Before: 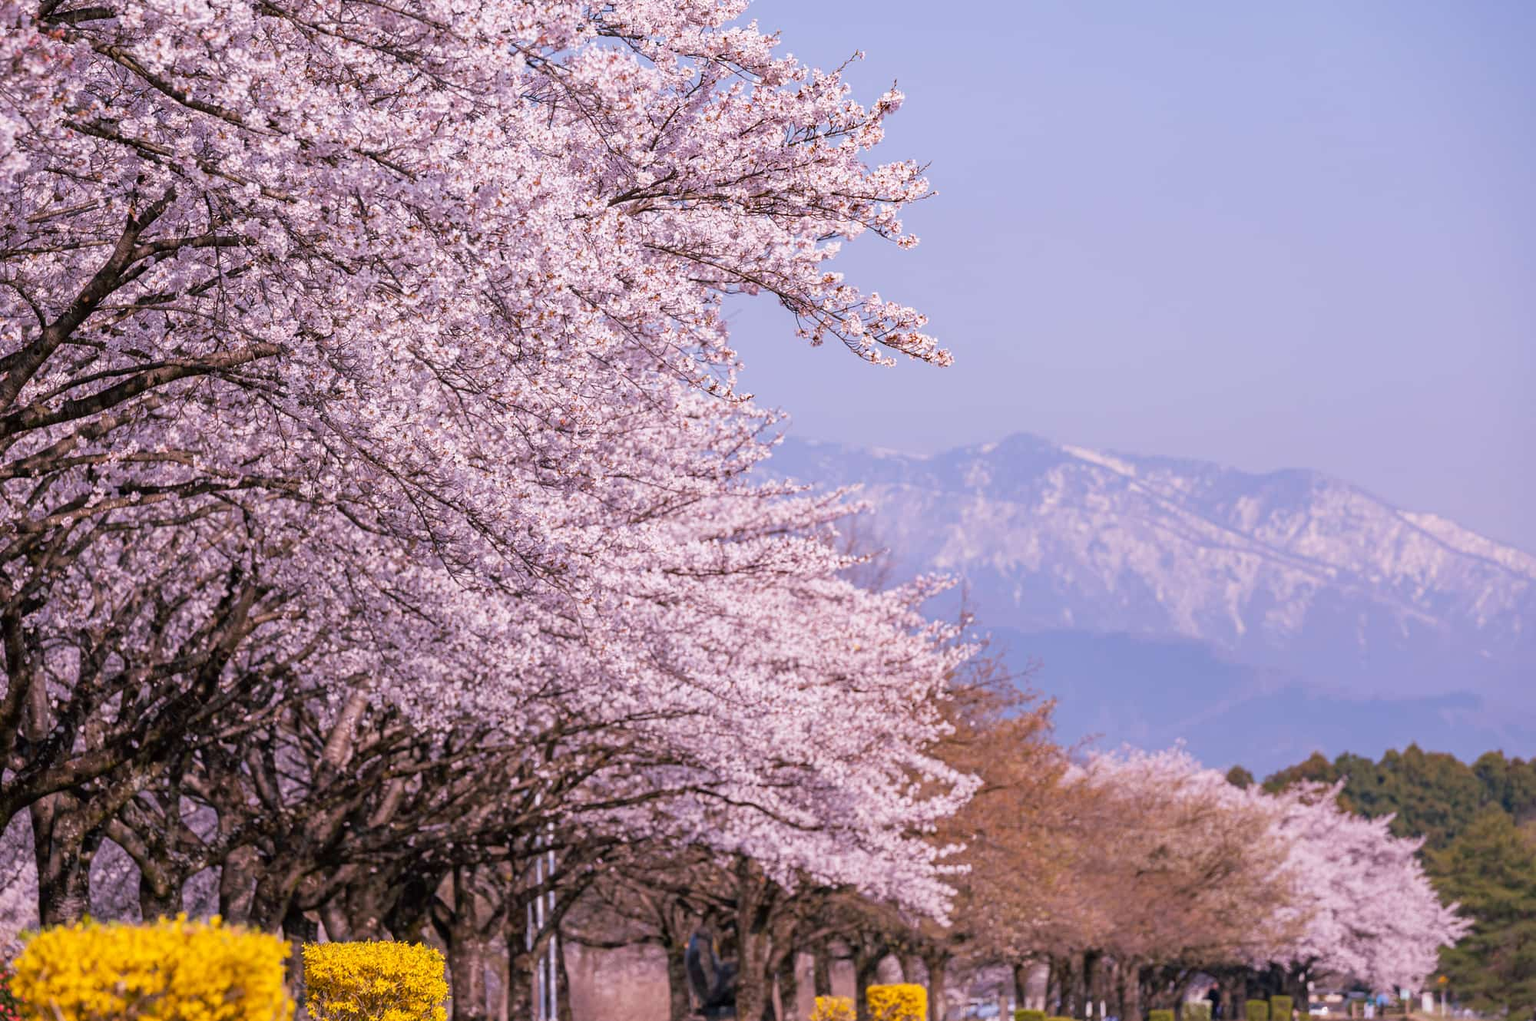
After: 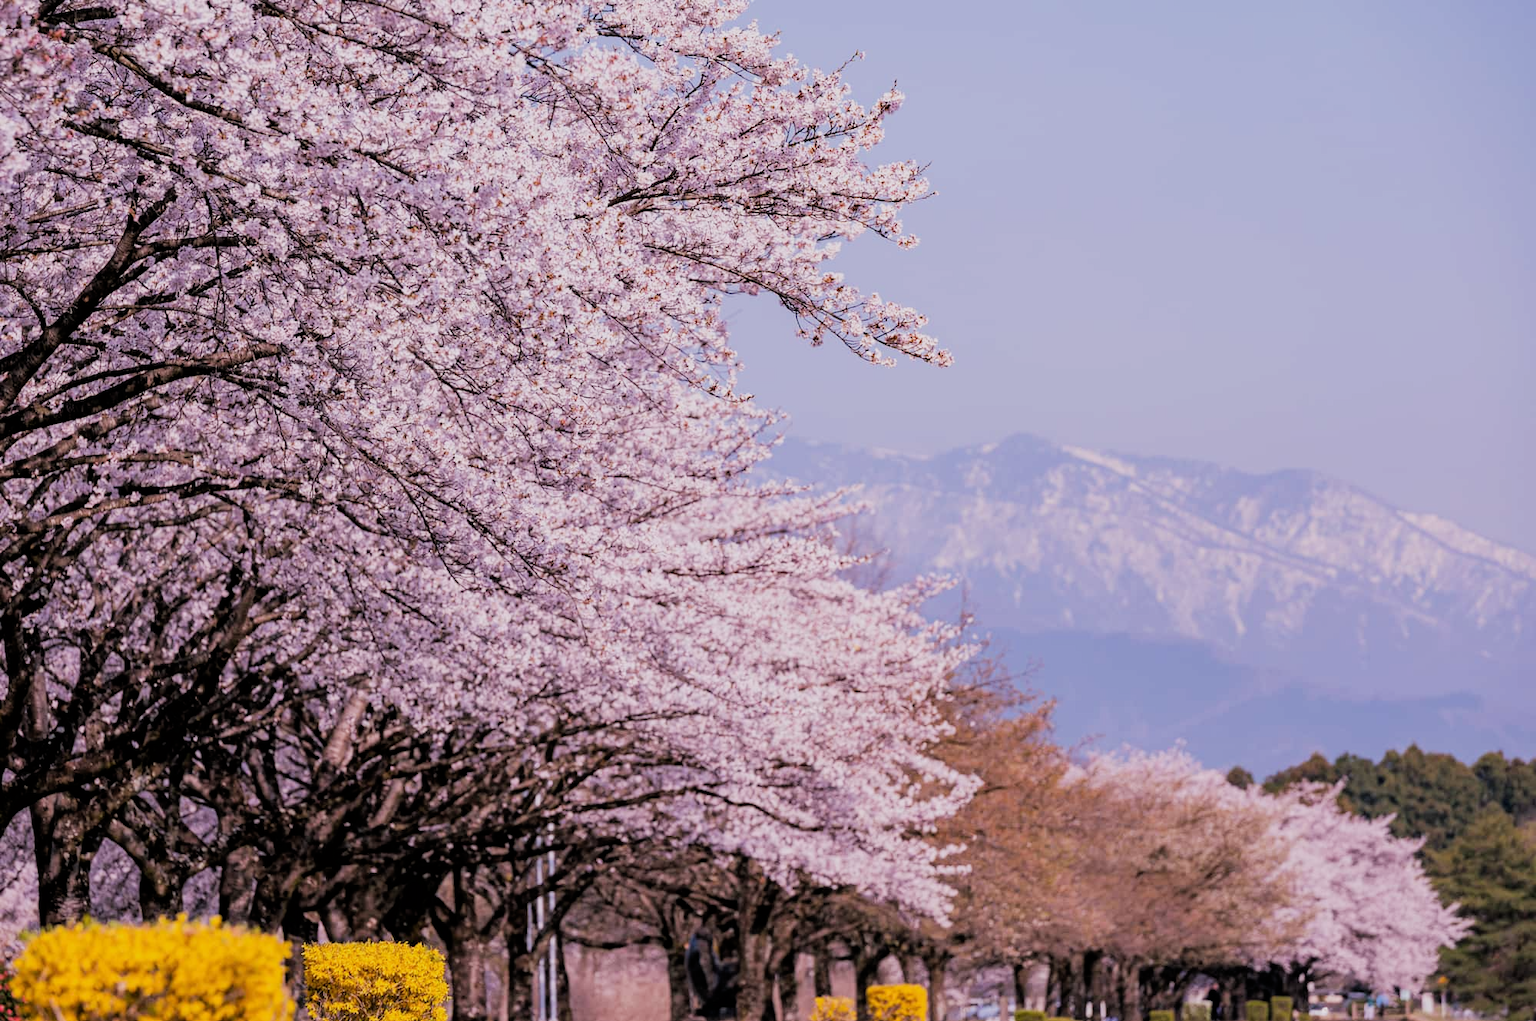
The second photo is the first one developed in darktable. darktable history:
filmic rgb: black relative exposure -5.15 EV, white relative exposure 3.96 EV, hardness 2.9, contrast 1.197, highlights saturation mix -29.41%
